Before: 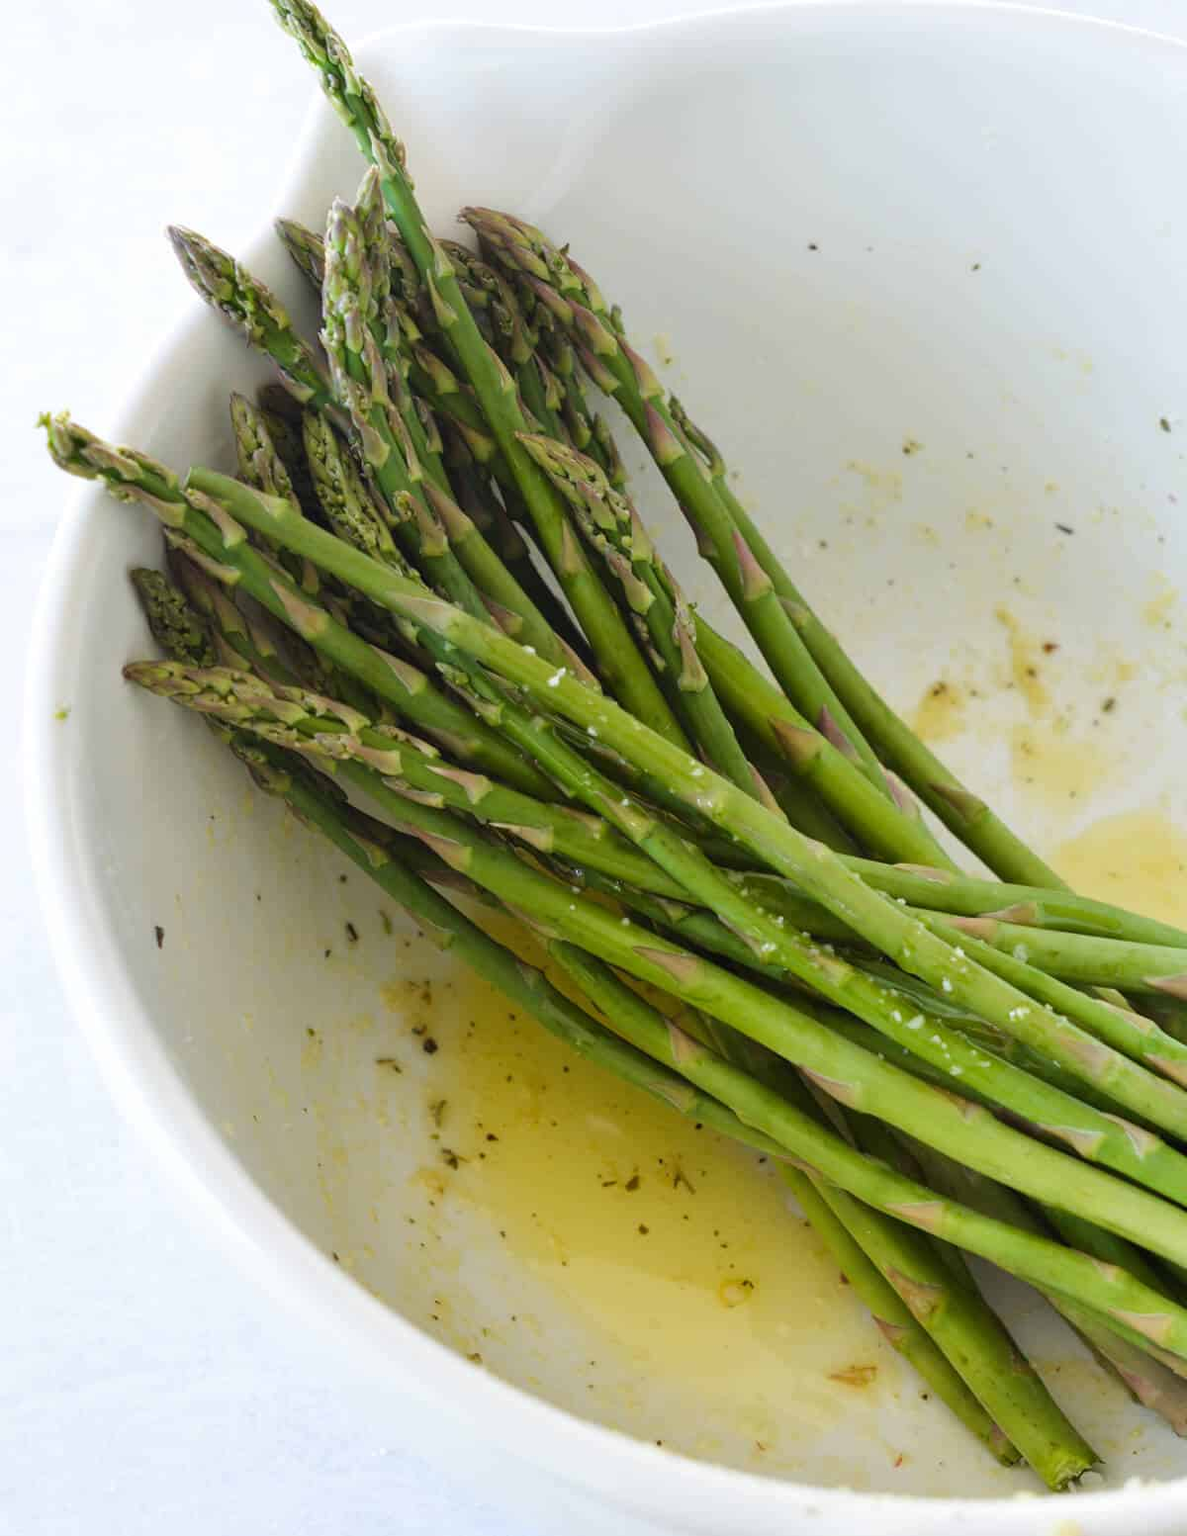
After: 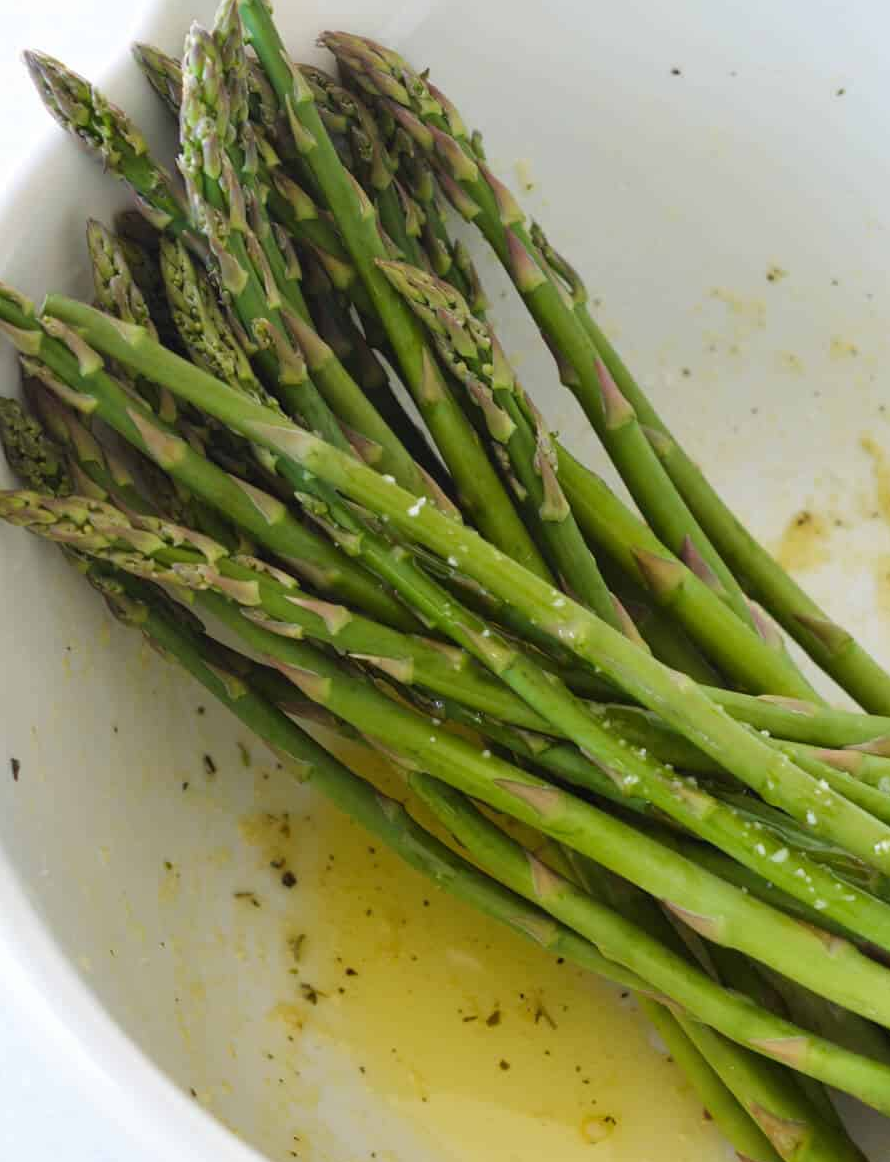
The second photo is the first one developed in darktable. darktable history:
crop and rotate: left 12.194%, top 11.476%, right 13.578%, bottom 13.674%
